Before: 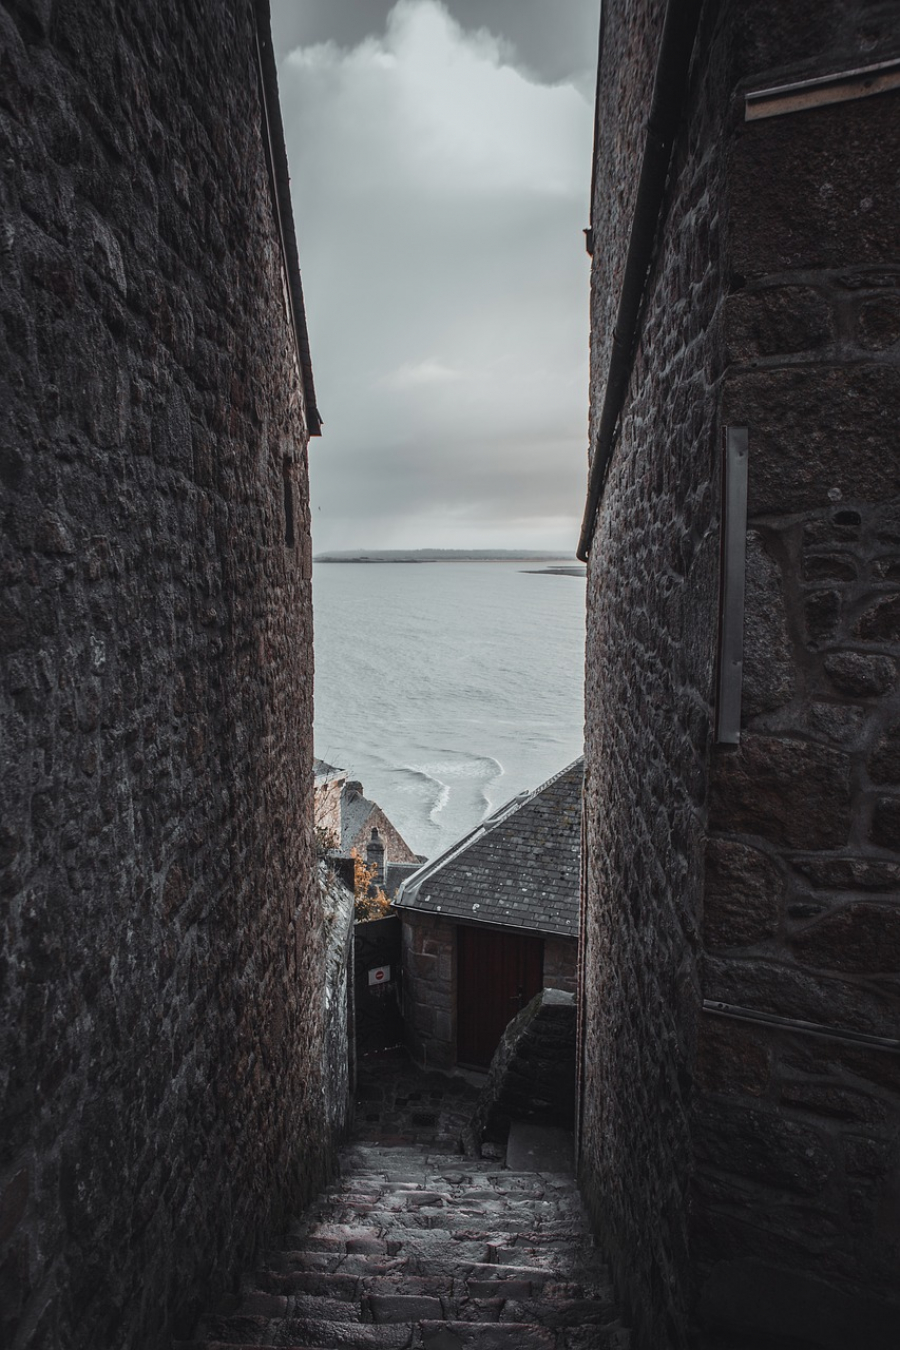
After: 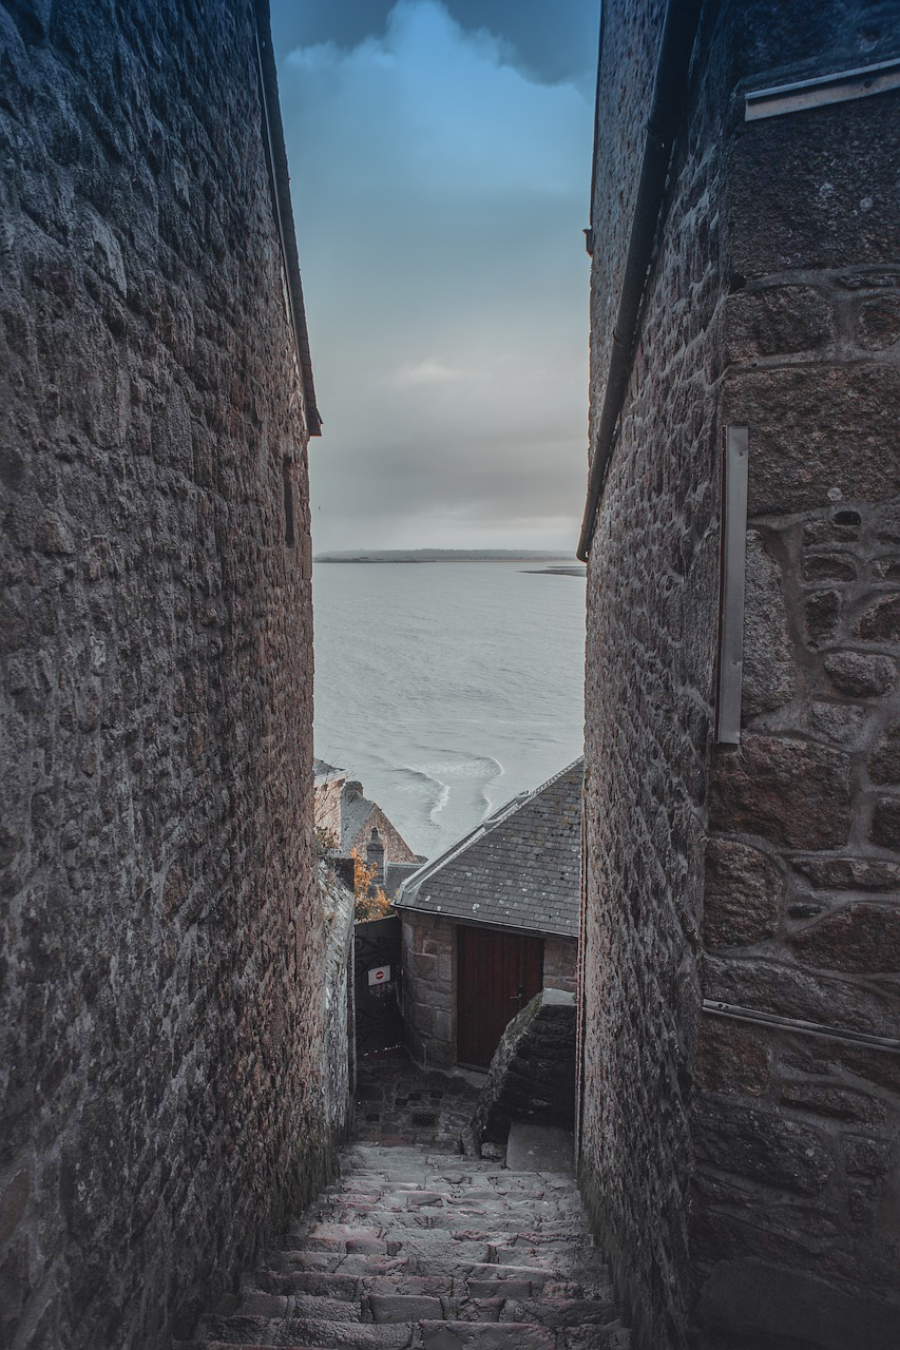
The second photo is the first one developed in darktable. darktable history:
graduated density: density 2.02 EV, hardness 44%, rotation 0.374°, offset 8.21, hue 208.8°, saturation 97%
shadows and highlights: shadows 60, highlights -60
